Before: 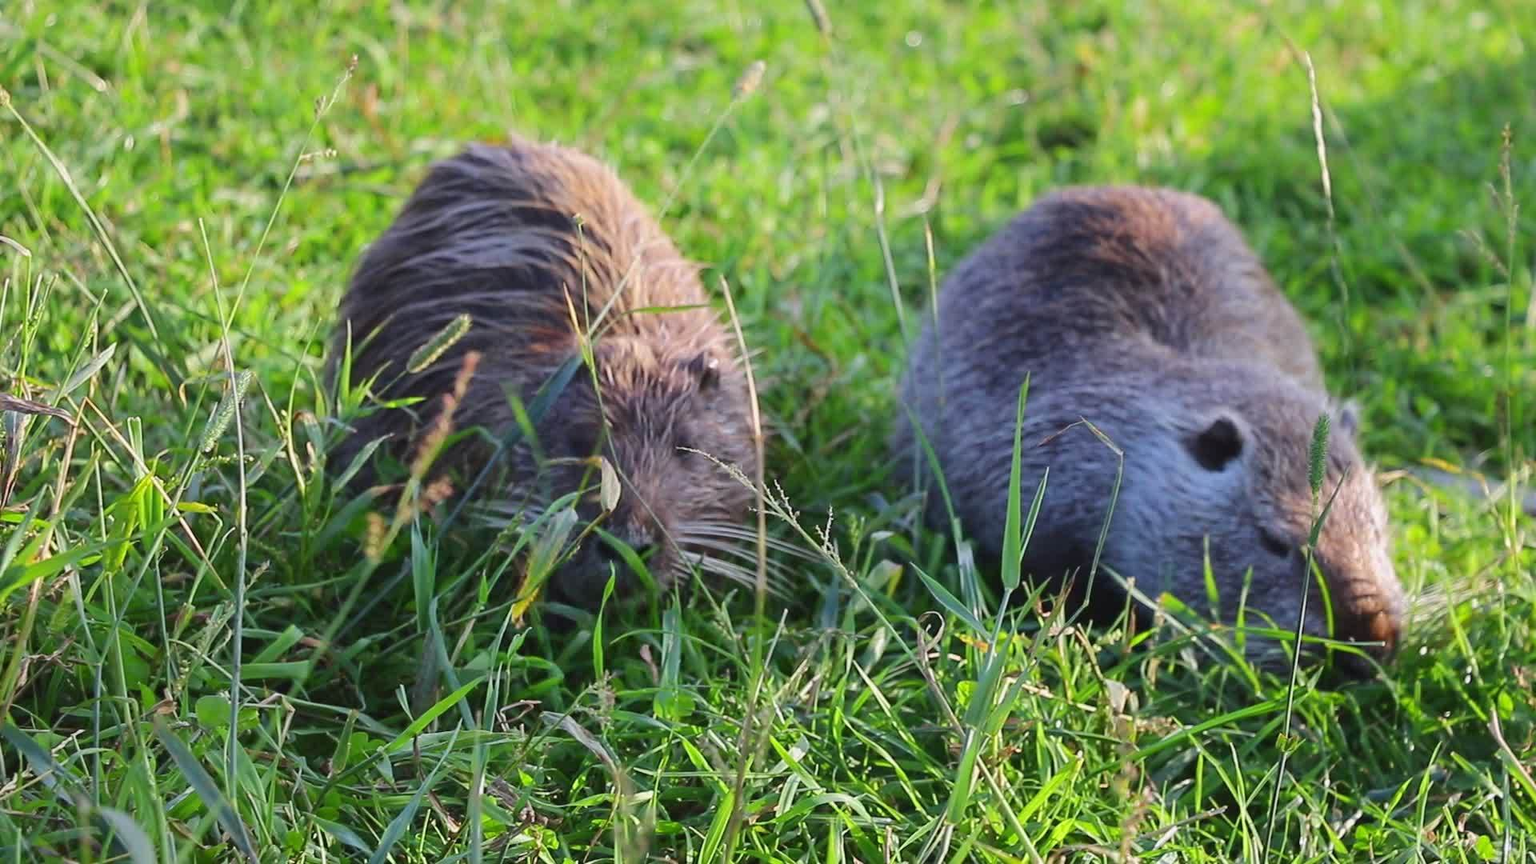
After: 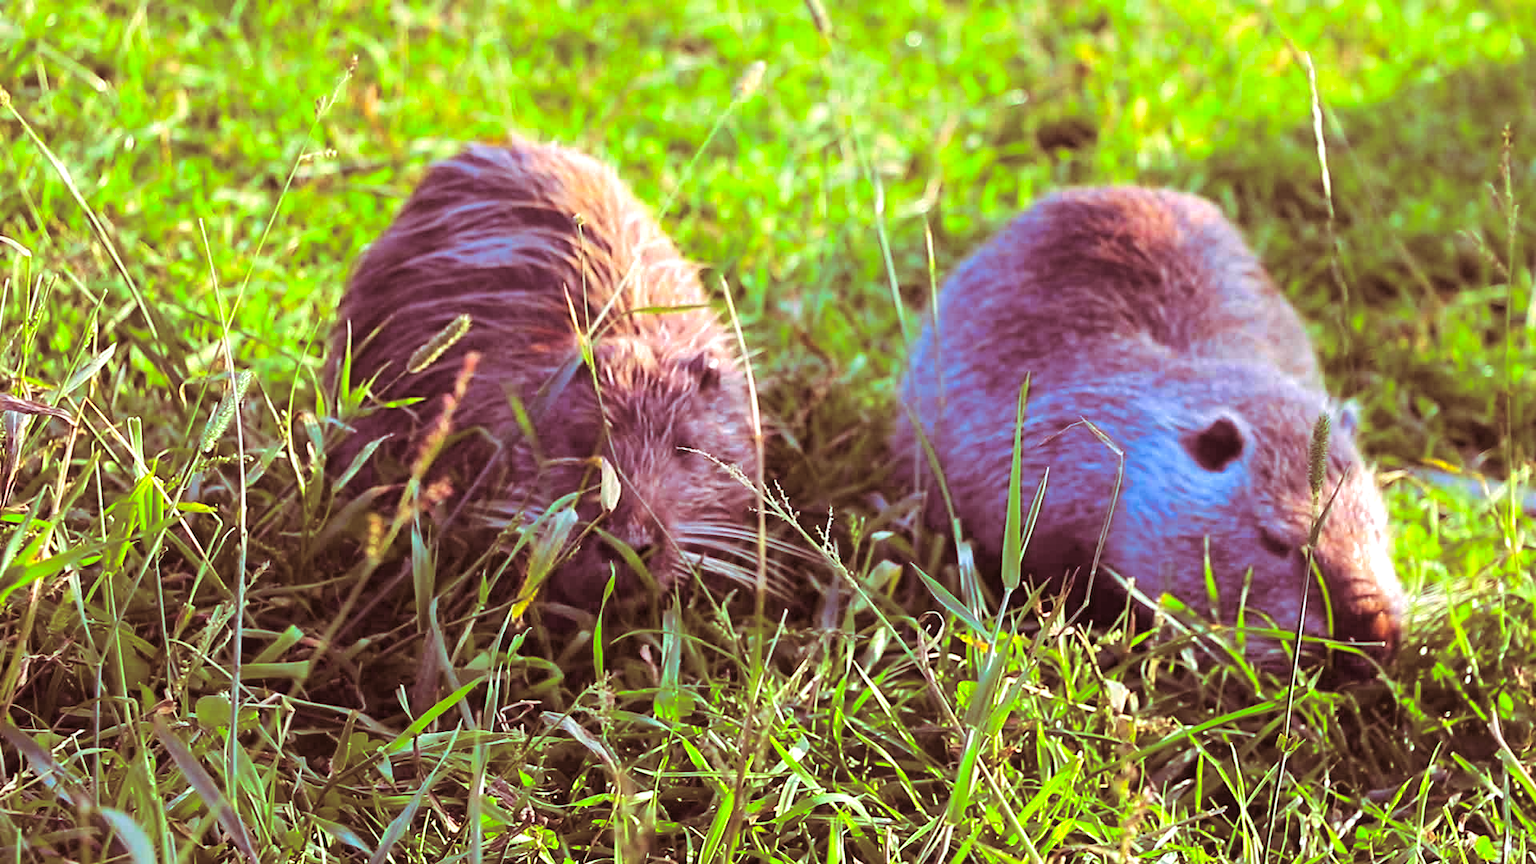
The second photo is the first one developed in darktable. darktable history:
split-toning: highlights › saturation 0, balance -61.83
contrast brightness saturation: brightness -0.02, saturation 0.35
color balance rgb: perceptual saturation grading › global saturation 35%, perceptual saturation grading › highlights -25%, perceptual saturation grading › shadows 50%
exposure: exposure 0.7 EV, compensate highlight preservation false
